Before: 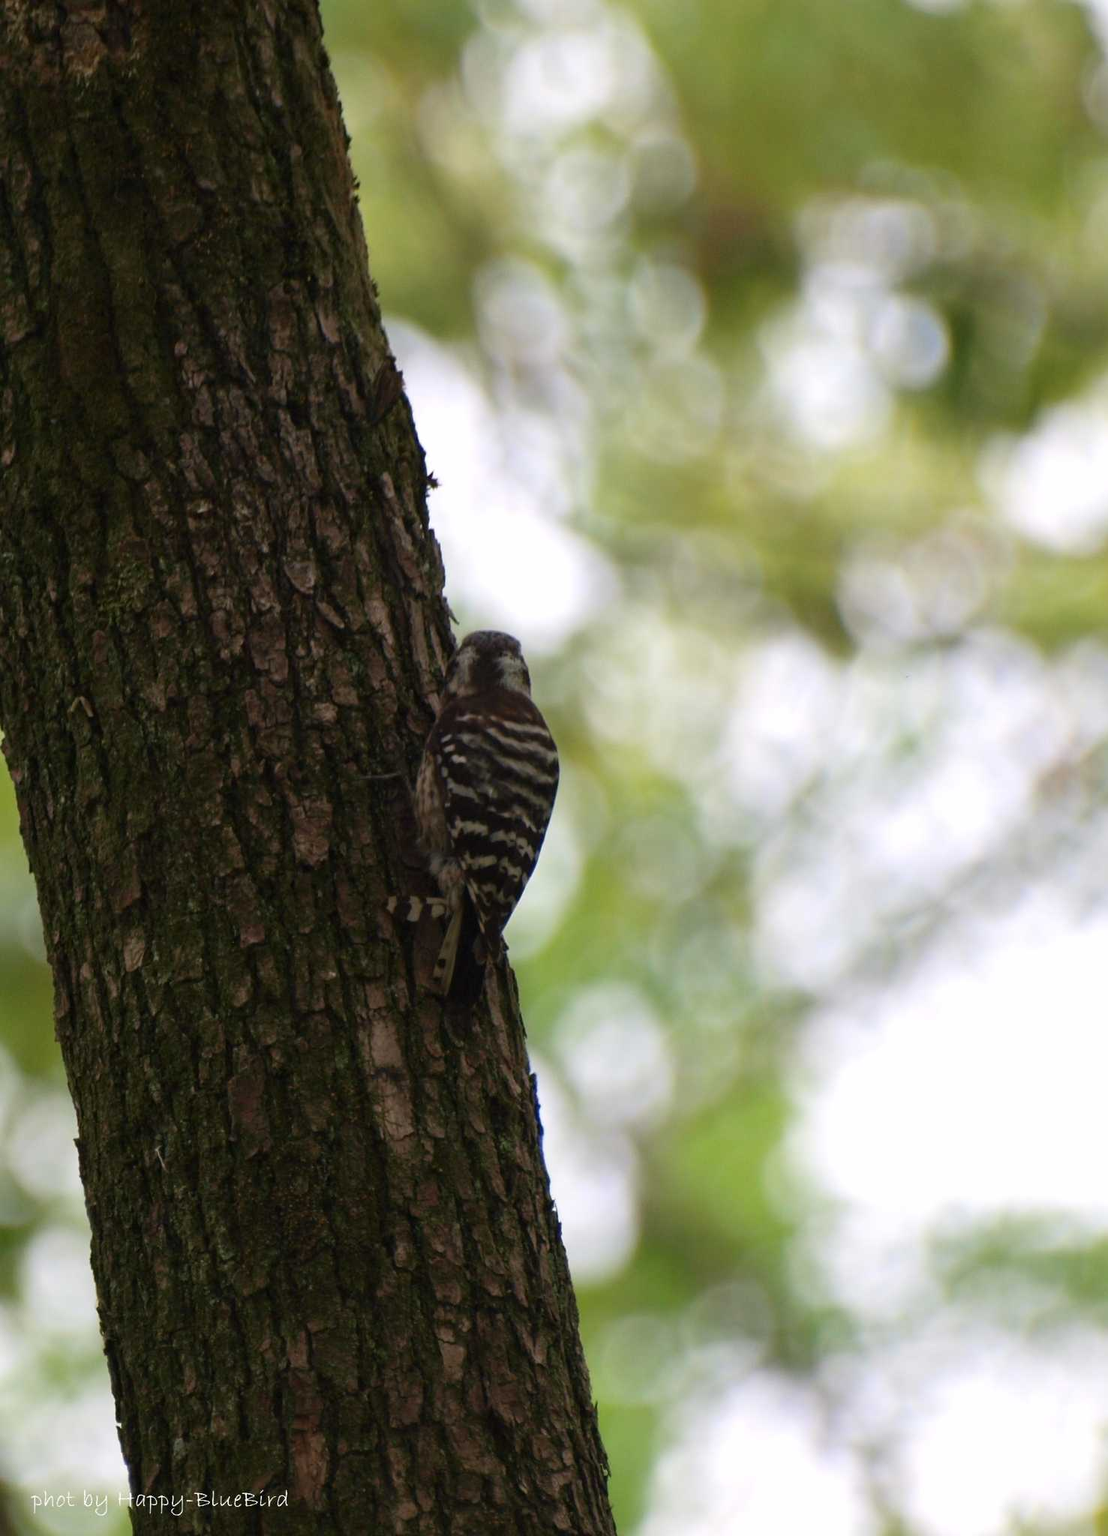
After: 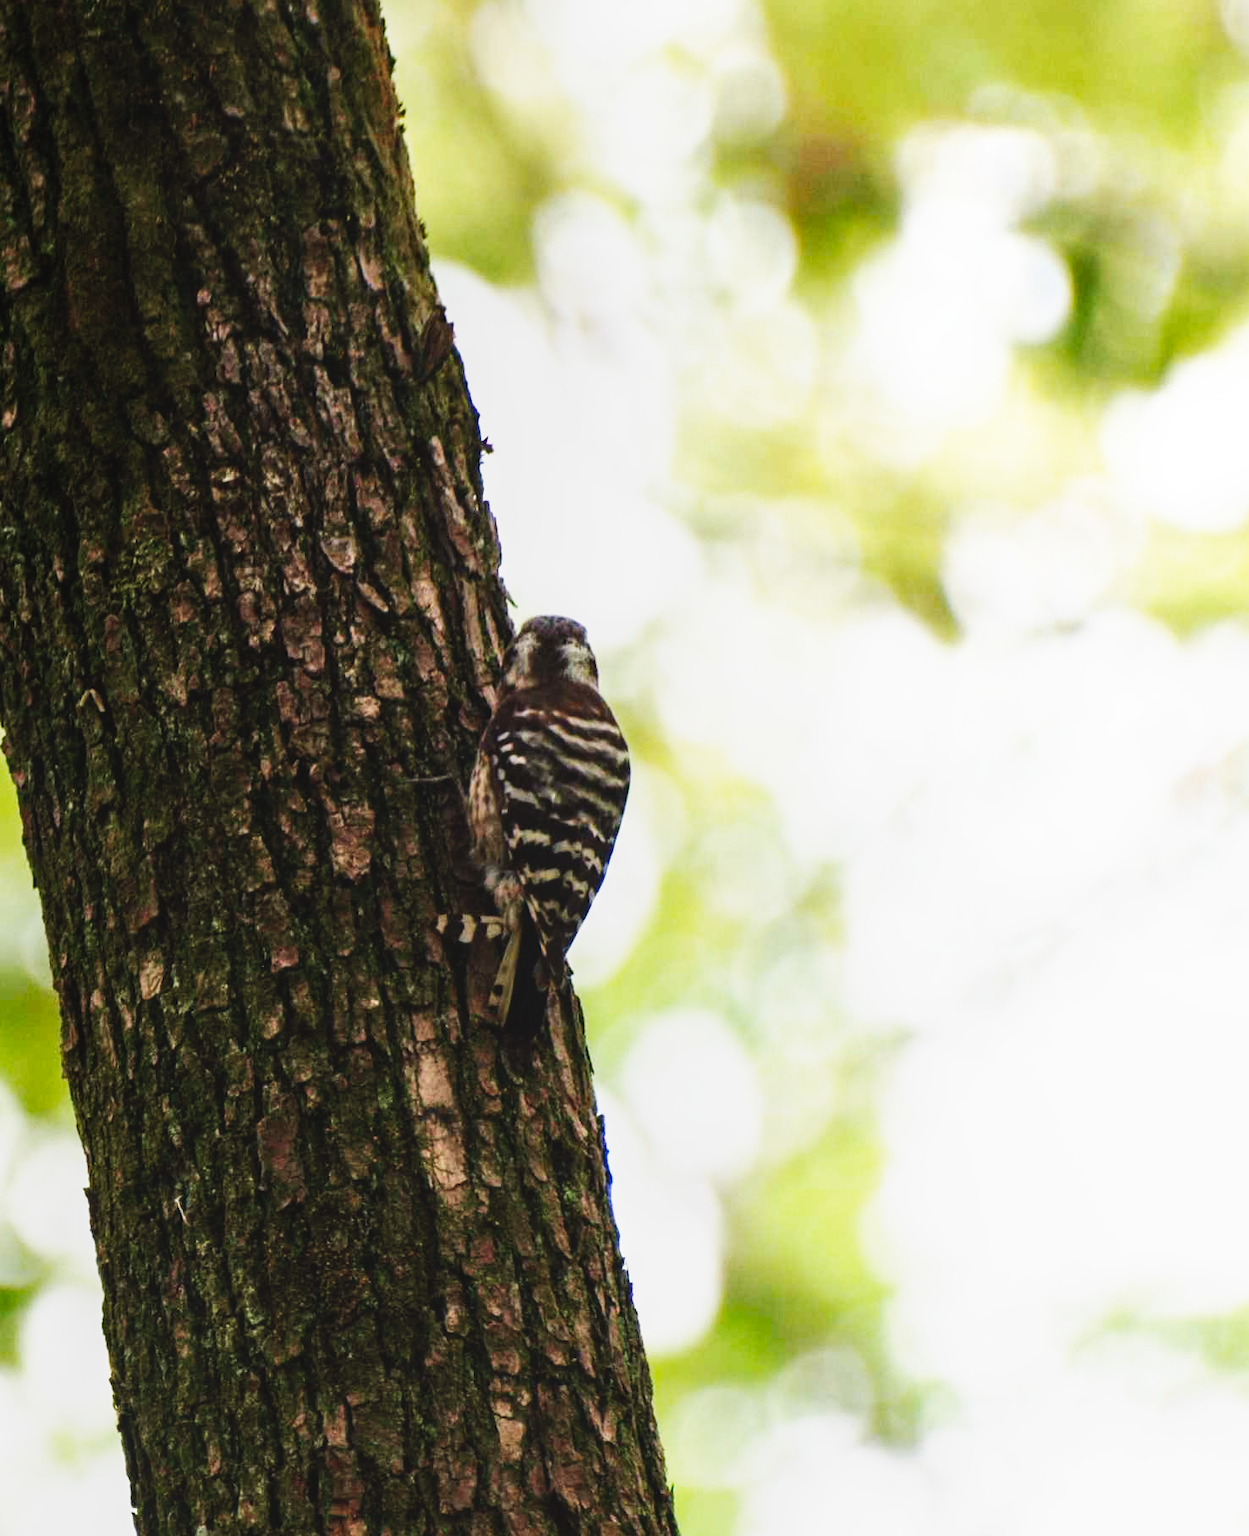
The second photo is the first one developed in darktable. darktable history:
crop and rotate: top 5.588%, bottom 5.733%
base curve: curves: ch0 [(0, 0) (0.007, 0.004) (0.027, 0.03) (0.046, 0.07) (0.207, 0.54) (0.442, 0.872) (0.673, 0.972) (1, 1)], preserve colors none
tone equalizer: -8 EV -0.423 EV, -7 EV -0.422 EV, -6 EV -0.321 EV, -5 EV -0.193 EV, -3 EV 0.235 EV, -2 EV 0.323 EV, -1 EV 0.409 EV, +0 EV 0.415 EV, smoothing diameter 24.8%, edges refinement/feathering 9.92, preserve details guided filter
shadows and highlights: shadows 31.34, highlights 1.77, highlights color adjustment 79.22%, soften with gaussian
local contrast: detail 113%
